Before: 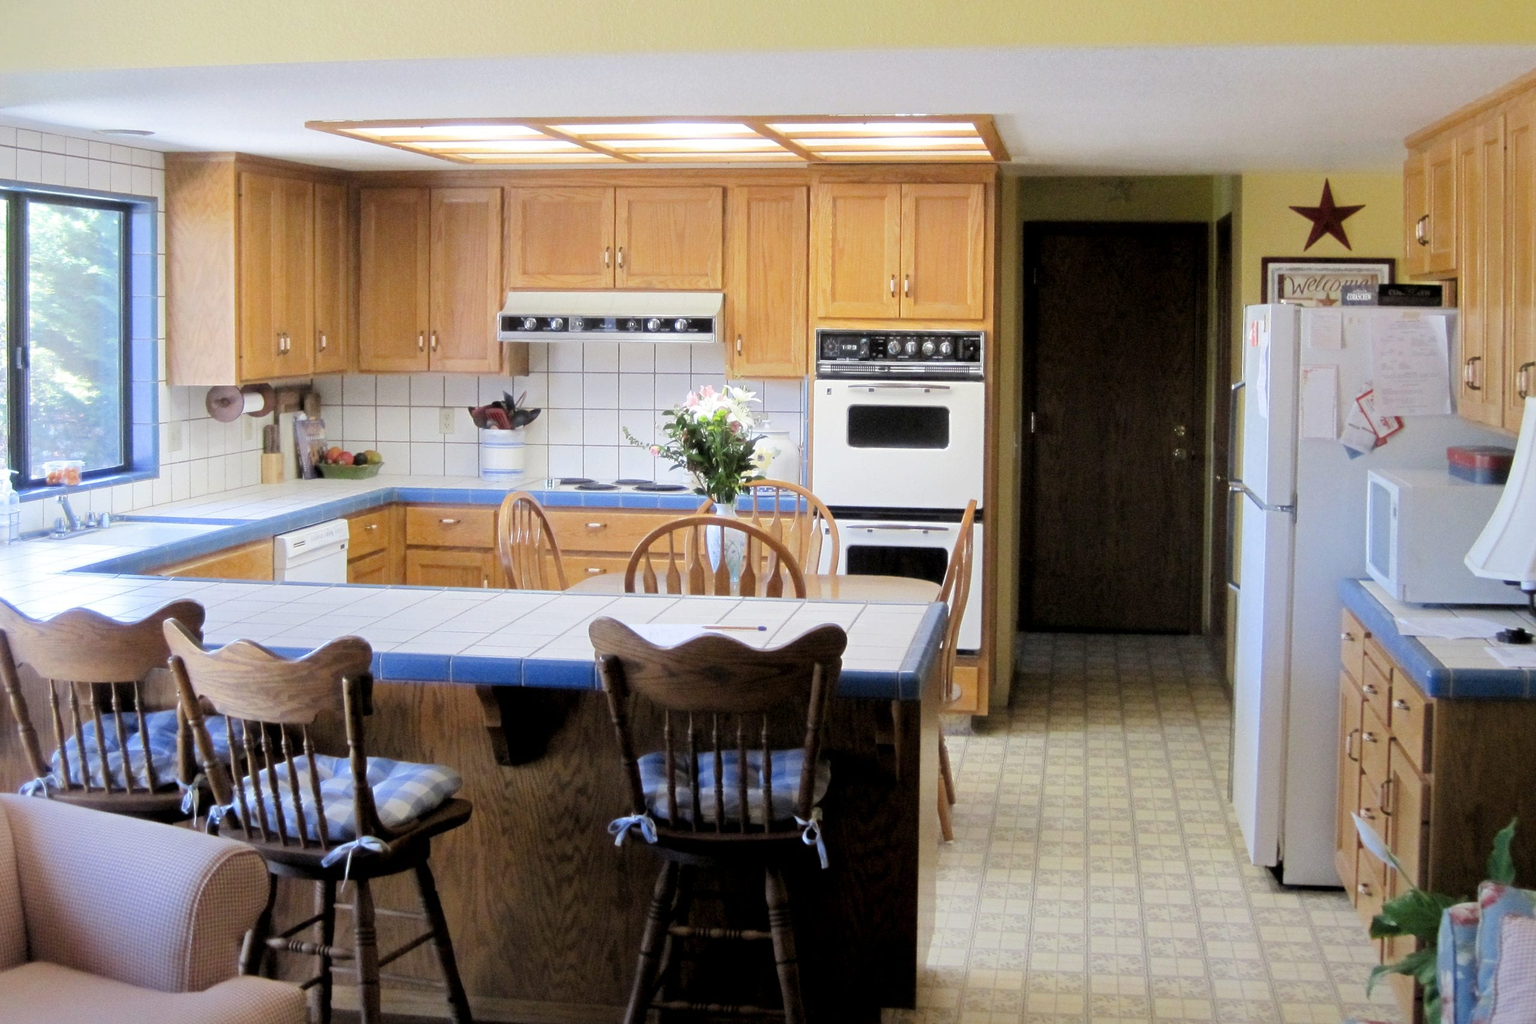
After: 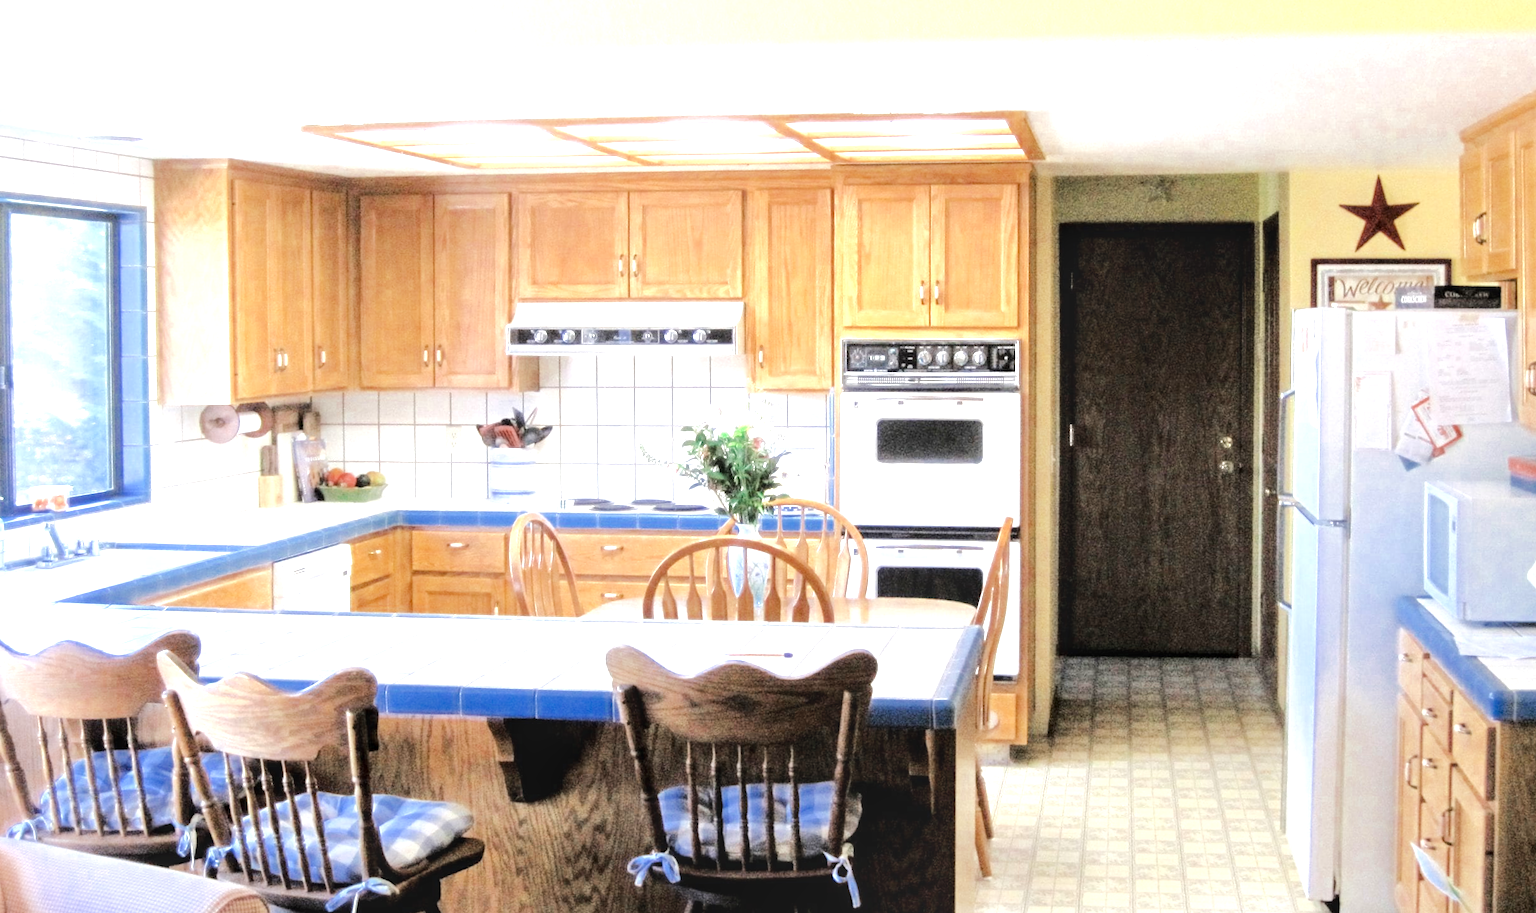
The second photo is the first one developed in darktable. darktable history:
exposure: exposure 1.071 EV, compensate exposure bias true, compensate highlight preservation false
crop and rotate: angle 0.565°, left 0.315%, right 3.381%, bottom 14.156%
local contrast: on, module defaults
tone equalizer: -7 EV 0.152 EV, -6 EV 0.614 EV, -5 EV 1.17 EV, -4 EV 1.37 EV, -3 EV 1.13 EV, -2 EV 0.6 EV, -1 EV 0.157 EV, edges refinement/feathering 500, mask exposure compensation -1.57 EV, preserve details no
color zones: curves: ch0 [(0, 0.5) (0.125, 0.4) (0.25, 0.5) (0.375, 0.4) (0.5, 0.4) (0.625, 0.35) (0.75, 0.35) (0.875, 0.5)]; ch1 [(0, 0.35) (0.125, 0.45) (0.25, 0.35) (0.375, 0.35) (0.5, 0.35) (0.625, 0.35) (0.75, 0.45) (0.875, 0.35)]; ch2 [(0, 0.6) (0.125, 0.5) (0.25, 0.5) (0.375, 0.6) (0.5, 0.6) (0.625, 0.5) (0.75, 0.5) (0.875, 0.5)]
